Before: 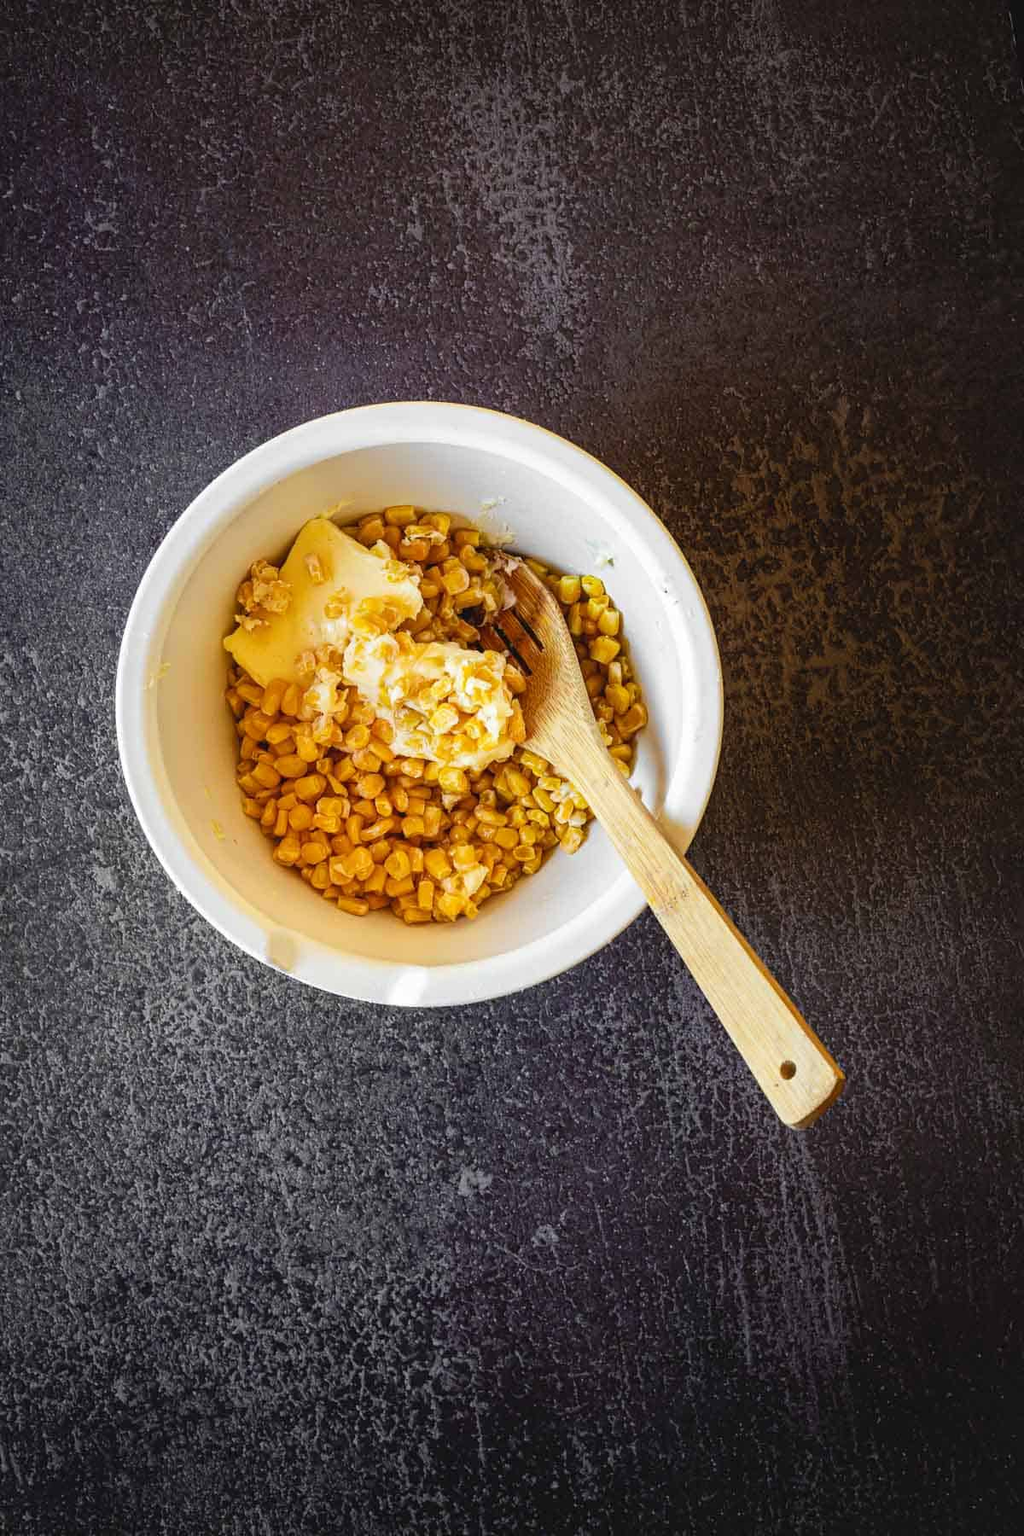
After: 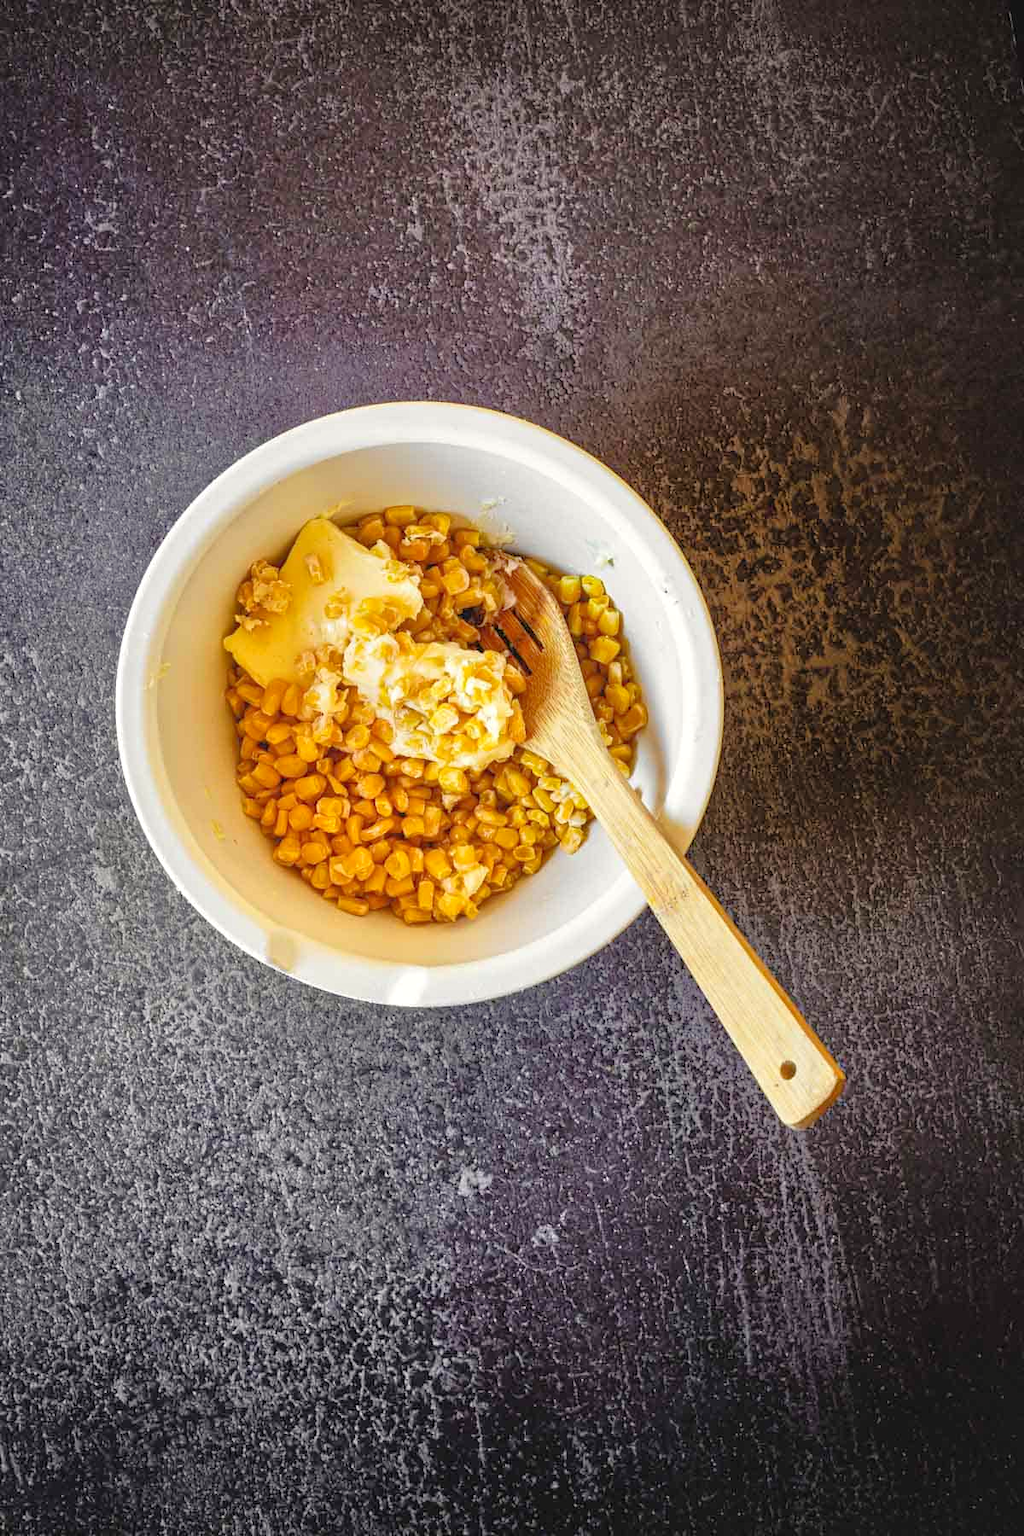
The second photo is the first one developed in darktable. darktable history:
tone equalizer: -7 EV 0.15 EV, -6 EV 0.6 EV, -5 EV 1.15 EV, -4 EV 1.33 EV, -3 EV 1.15 EV, -2 EV 0.6 EV, -1 EV 0.15 EV, mask exposure compensation -0.5 EV
color correction: highlights b* 3
